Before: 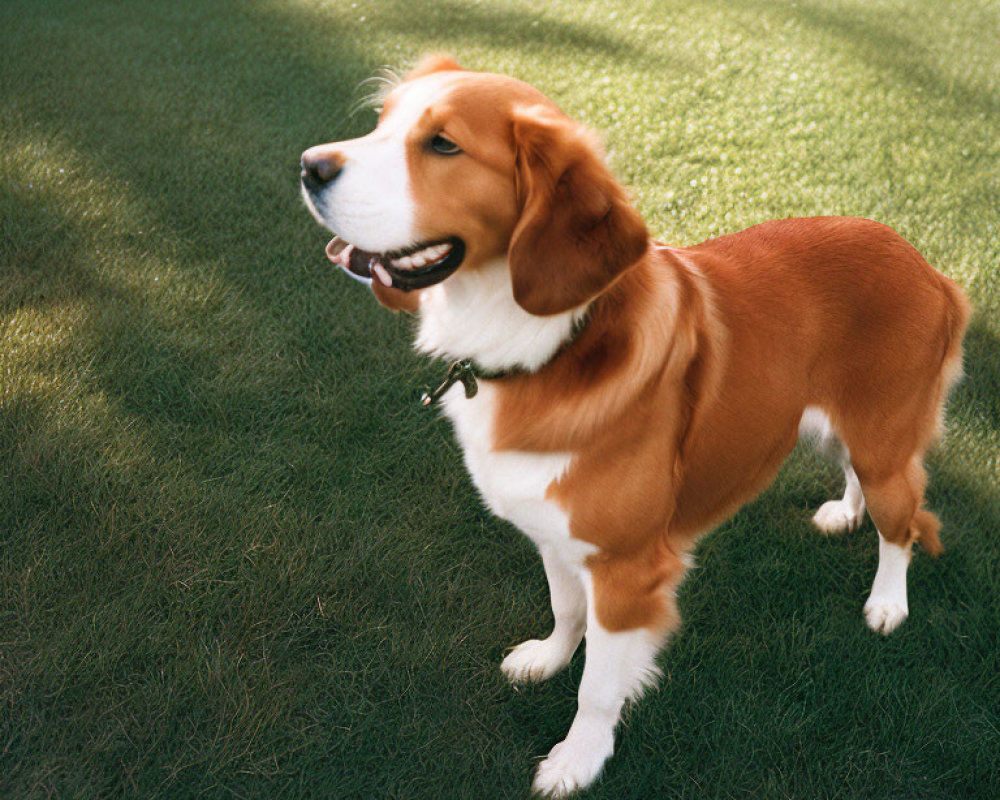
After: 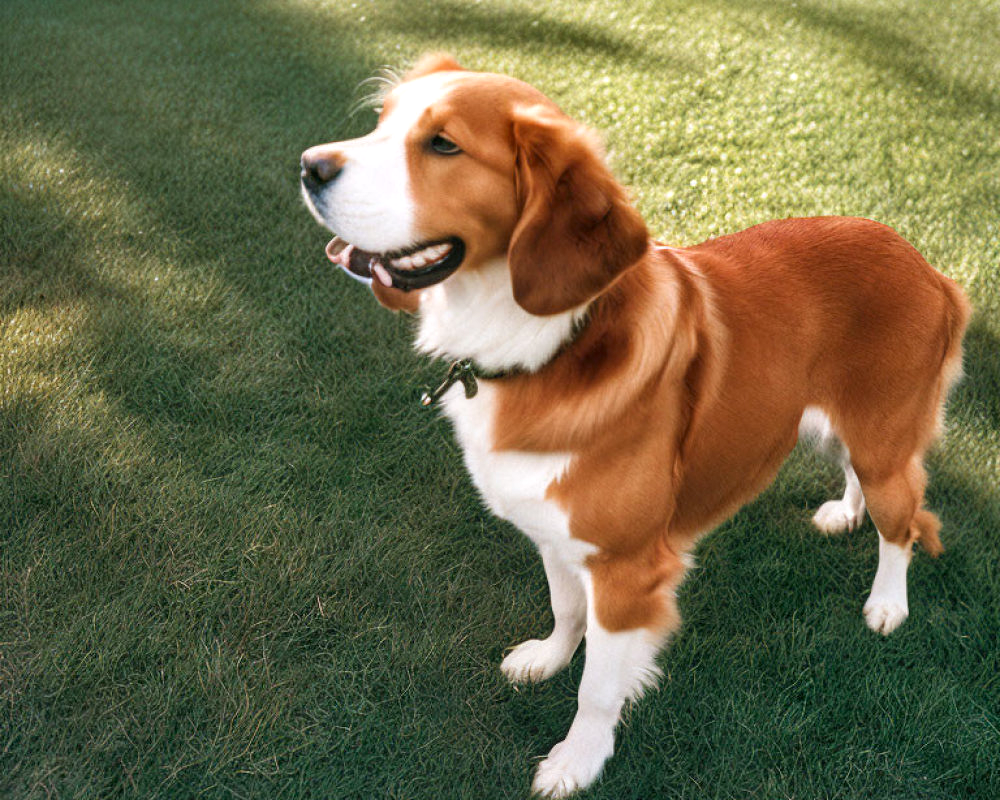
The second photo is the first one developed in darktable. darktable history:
local contrast: on, module defaults
exposure: black level correction 0.001, exposure 0.14 EV, compensate exposure bias true, compensate highlight preservation false
shadows and highlights: soften with gaussian
